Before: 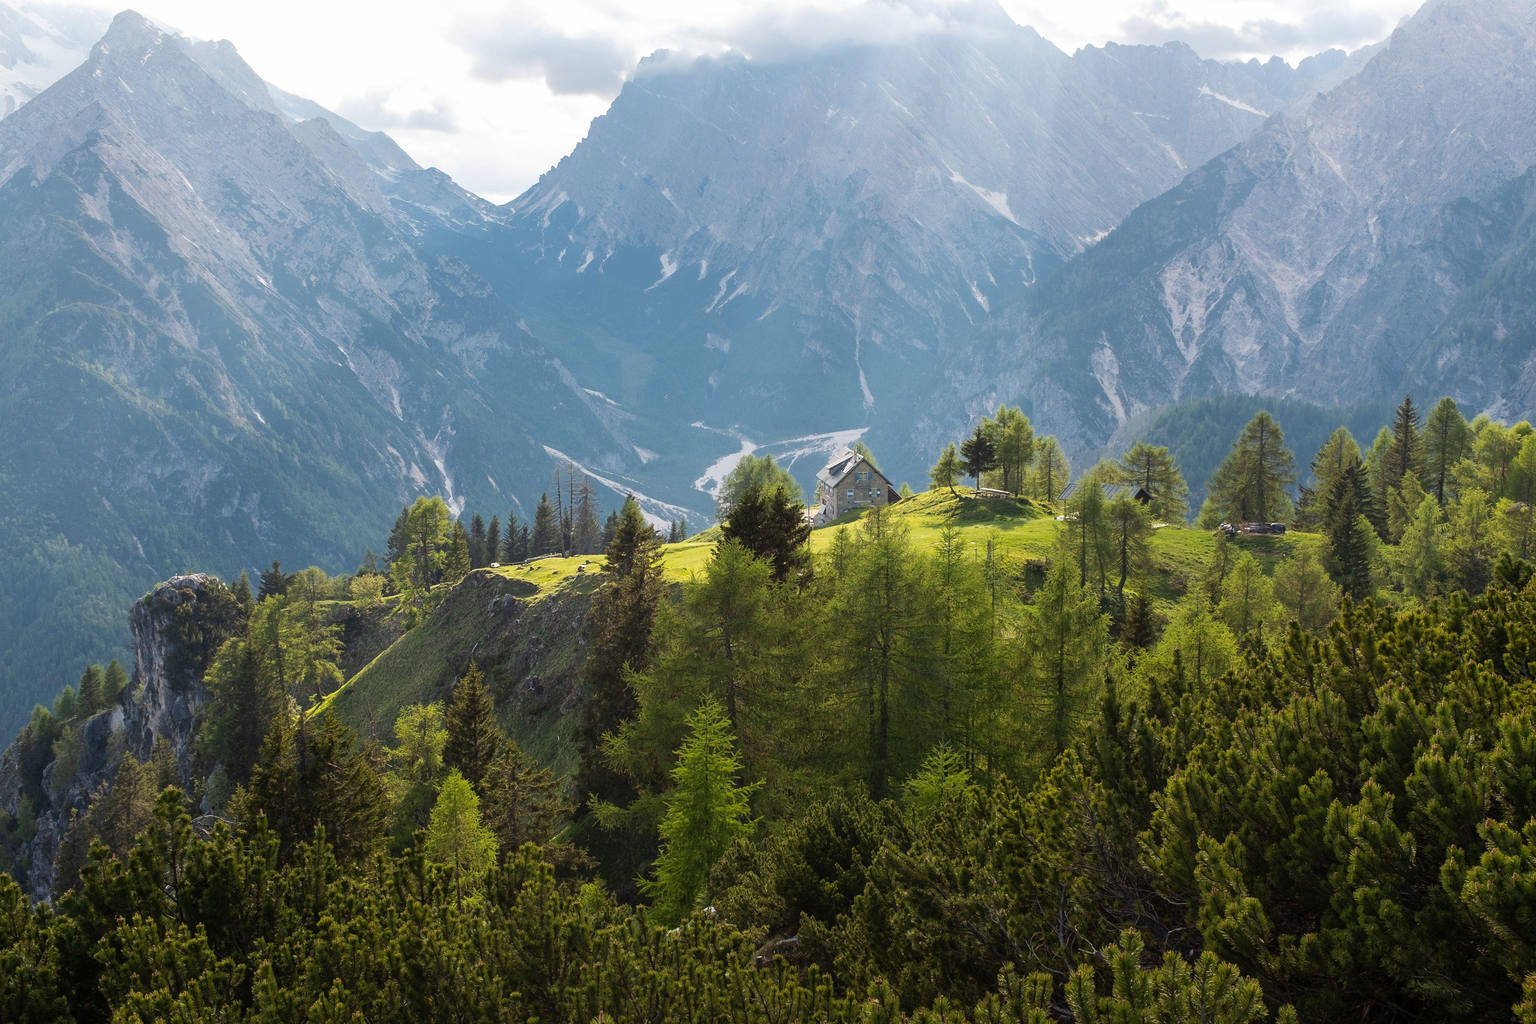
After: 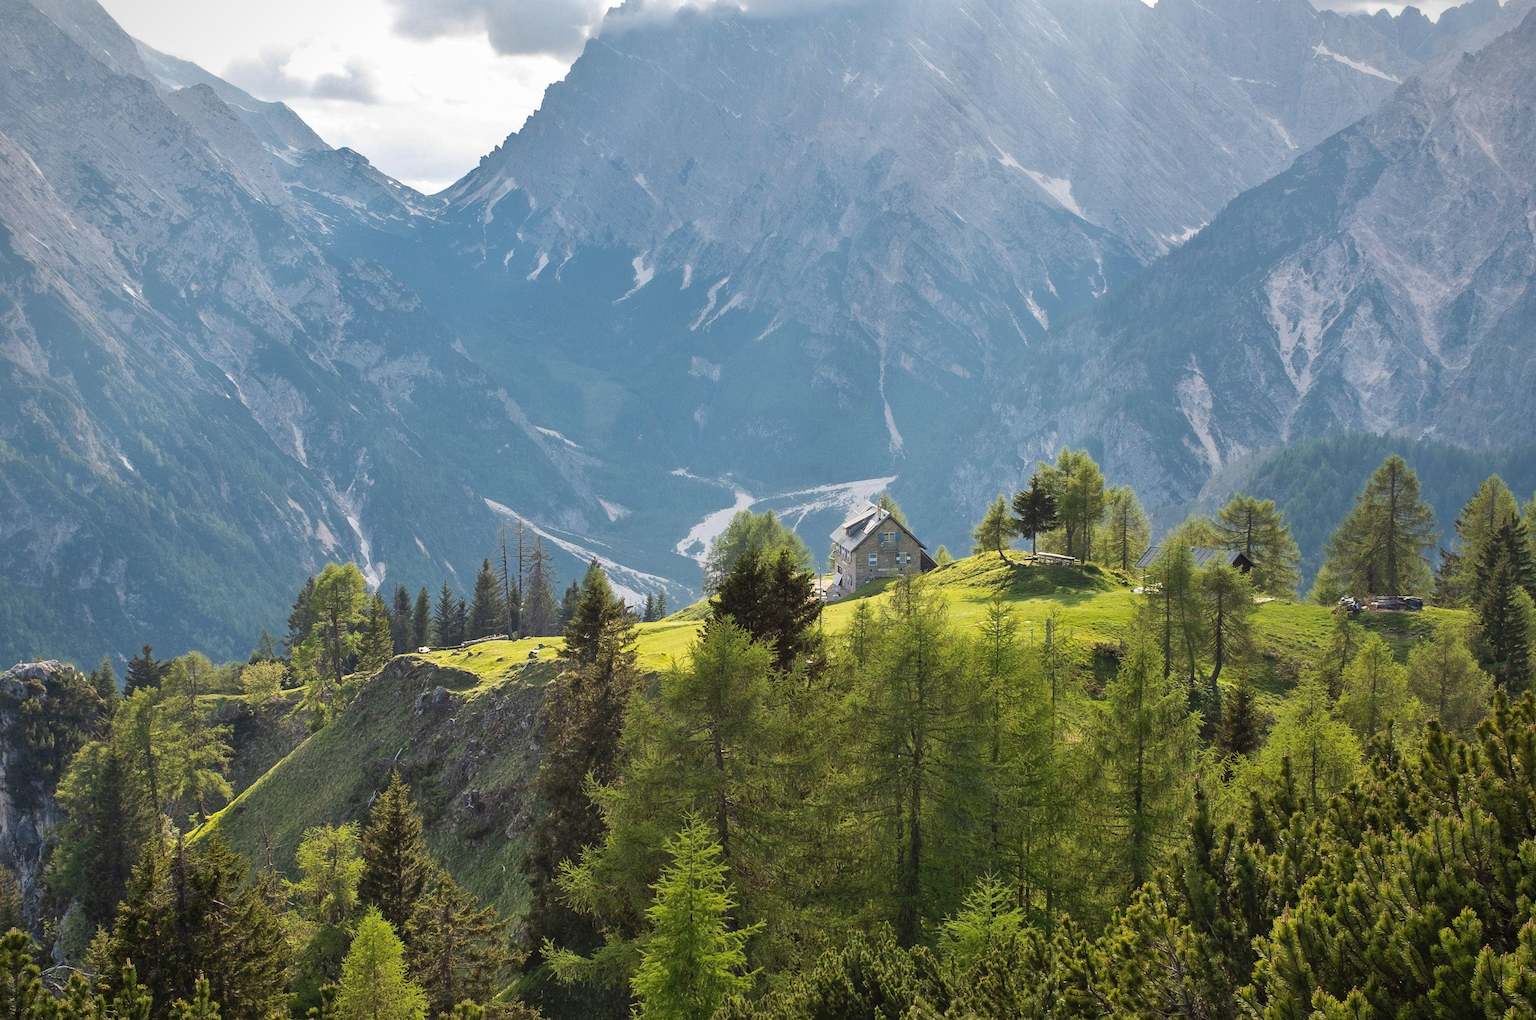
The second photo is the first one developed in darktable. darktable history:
crop and rotate: left 10.422%, top 5.015%, right 10.451%, bottom 16.123%
vignetting: brightness -0.393, saturation 0.015
shadows and highlights: soften with gaussian
